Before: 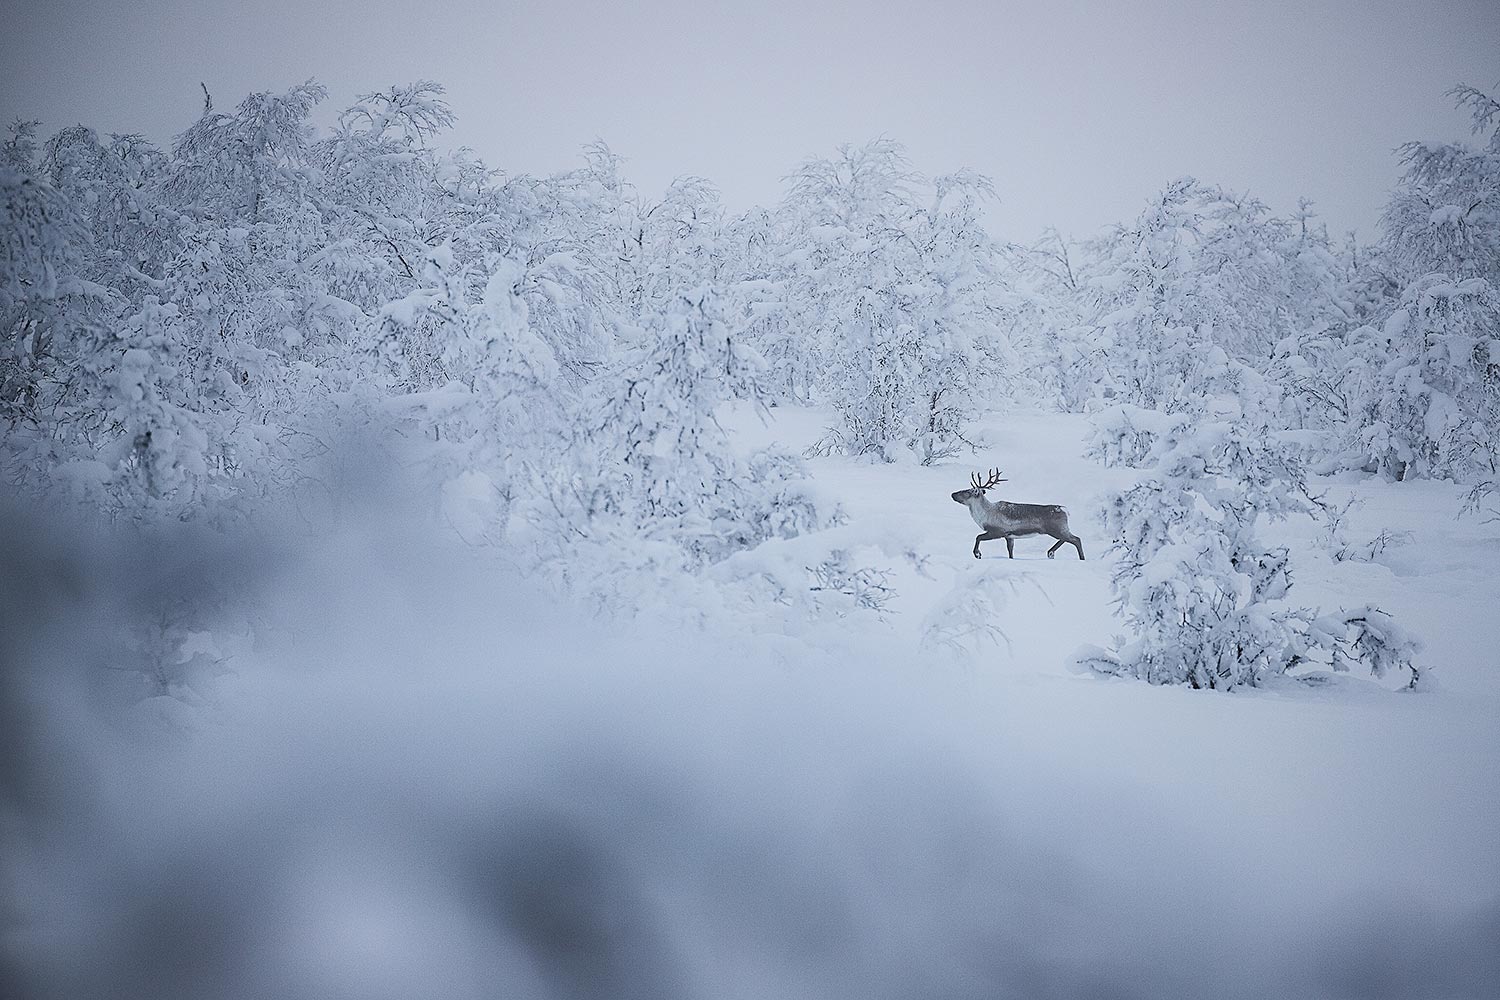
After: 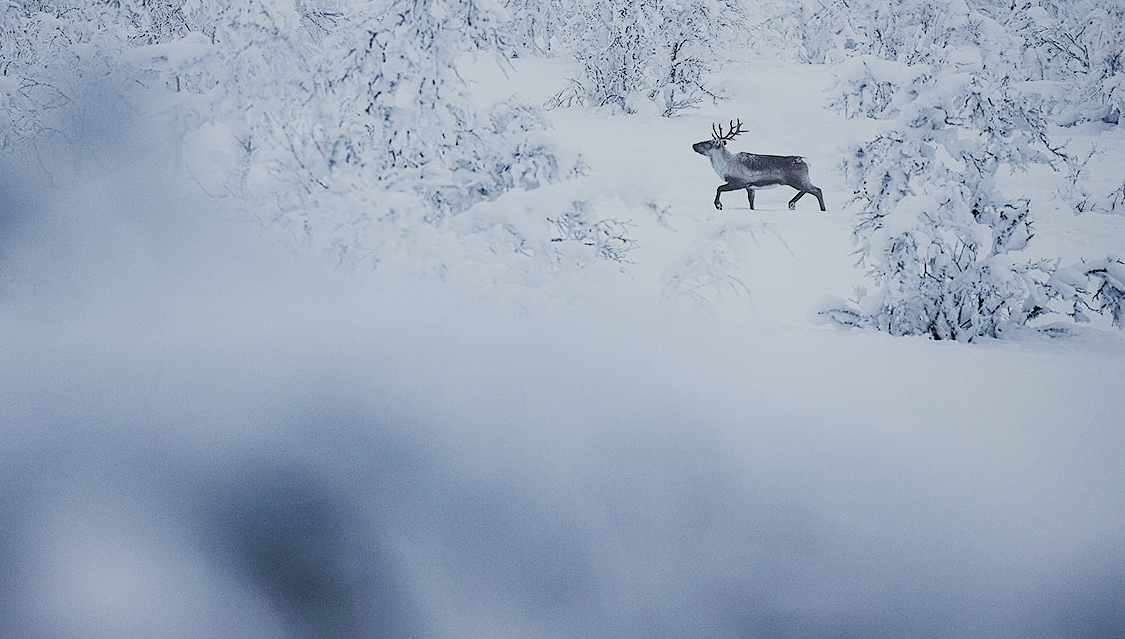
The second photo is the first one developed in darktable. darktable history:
crop and rotate: left 17.276%, top 35%, right 7.677%, bottom 1.045%
color balance rgb: perceptual saturation grading › global saturation 24.914%, contrast 15.236%
filmic rgb: black relative exposure -7.65 EV, white relative exposure 4.56 EV, hardness 3.61, contrast 1.055, preserve chrominance no, color science v5 (2021)
